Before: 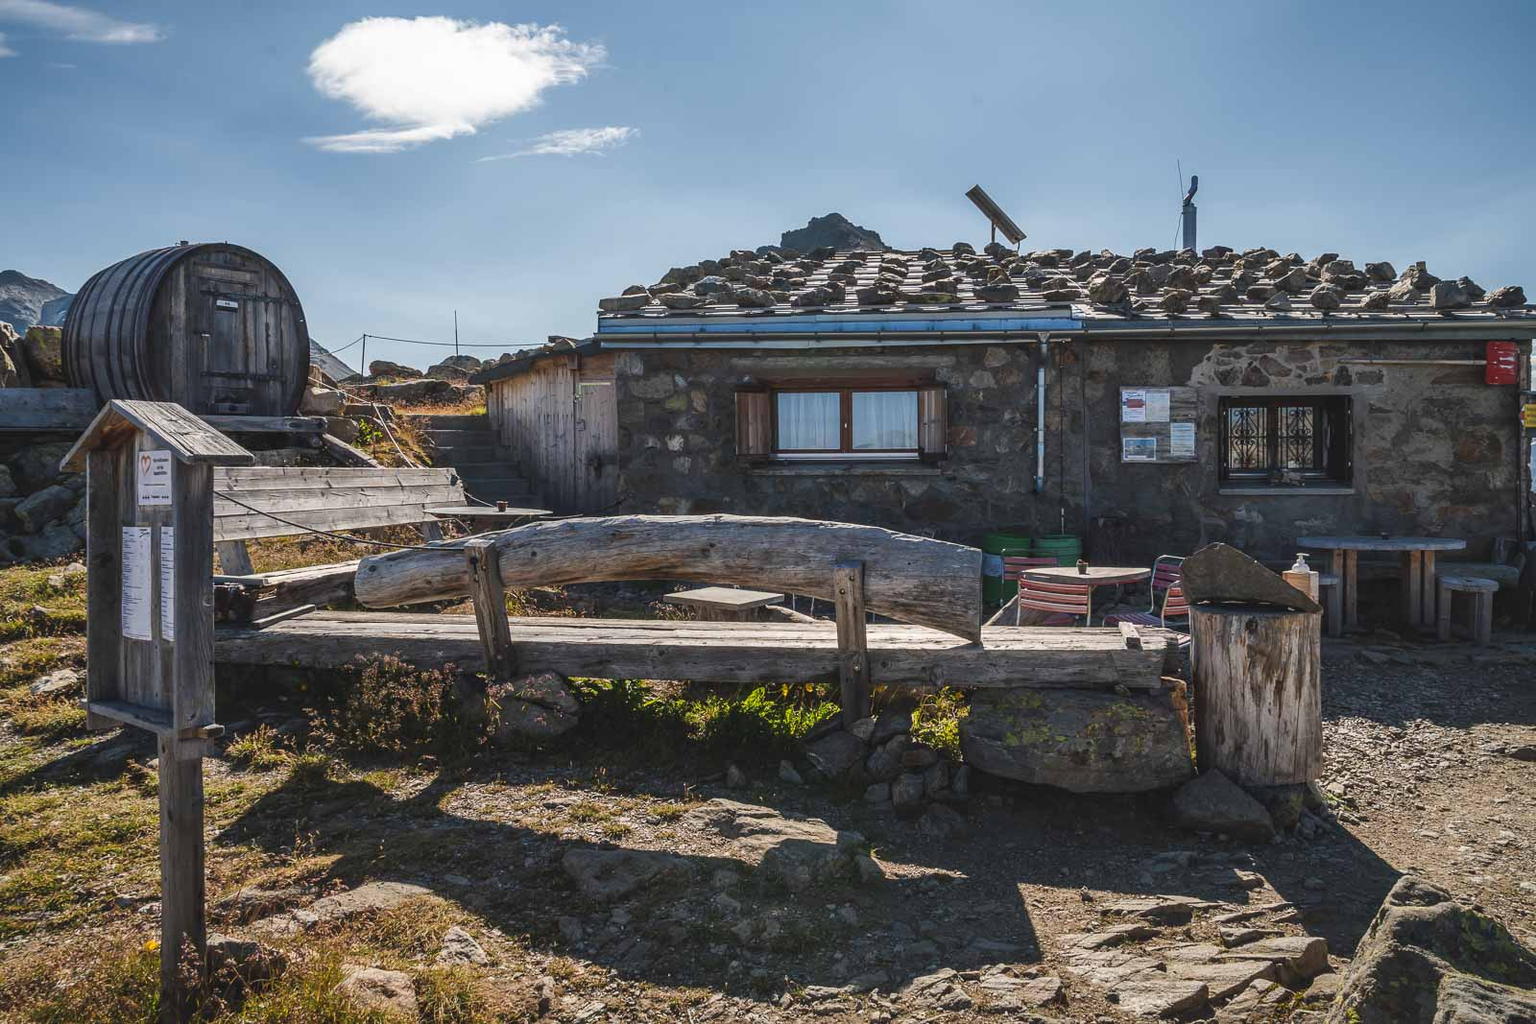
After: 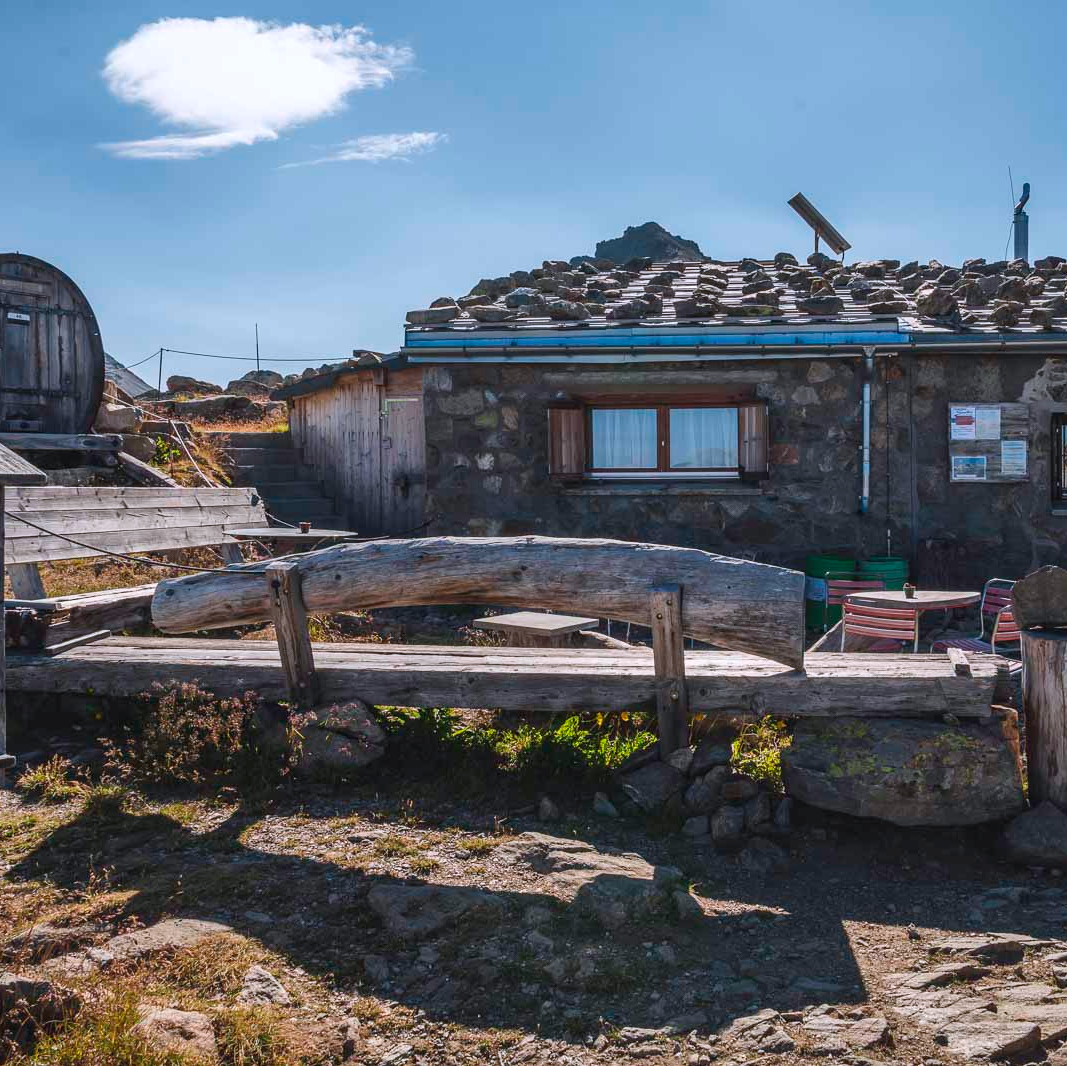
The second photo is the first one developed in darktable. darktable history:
color calibration: illuminant as shot in camera, x 0.358, y 0.373, temperature 4628.91 K
crop and rotate: left 13.639%, right 19.629%
